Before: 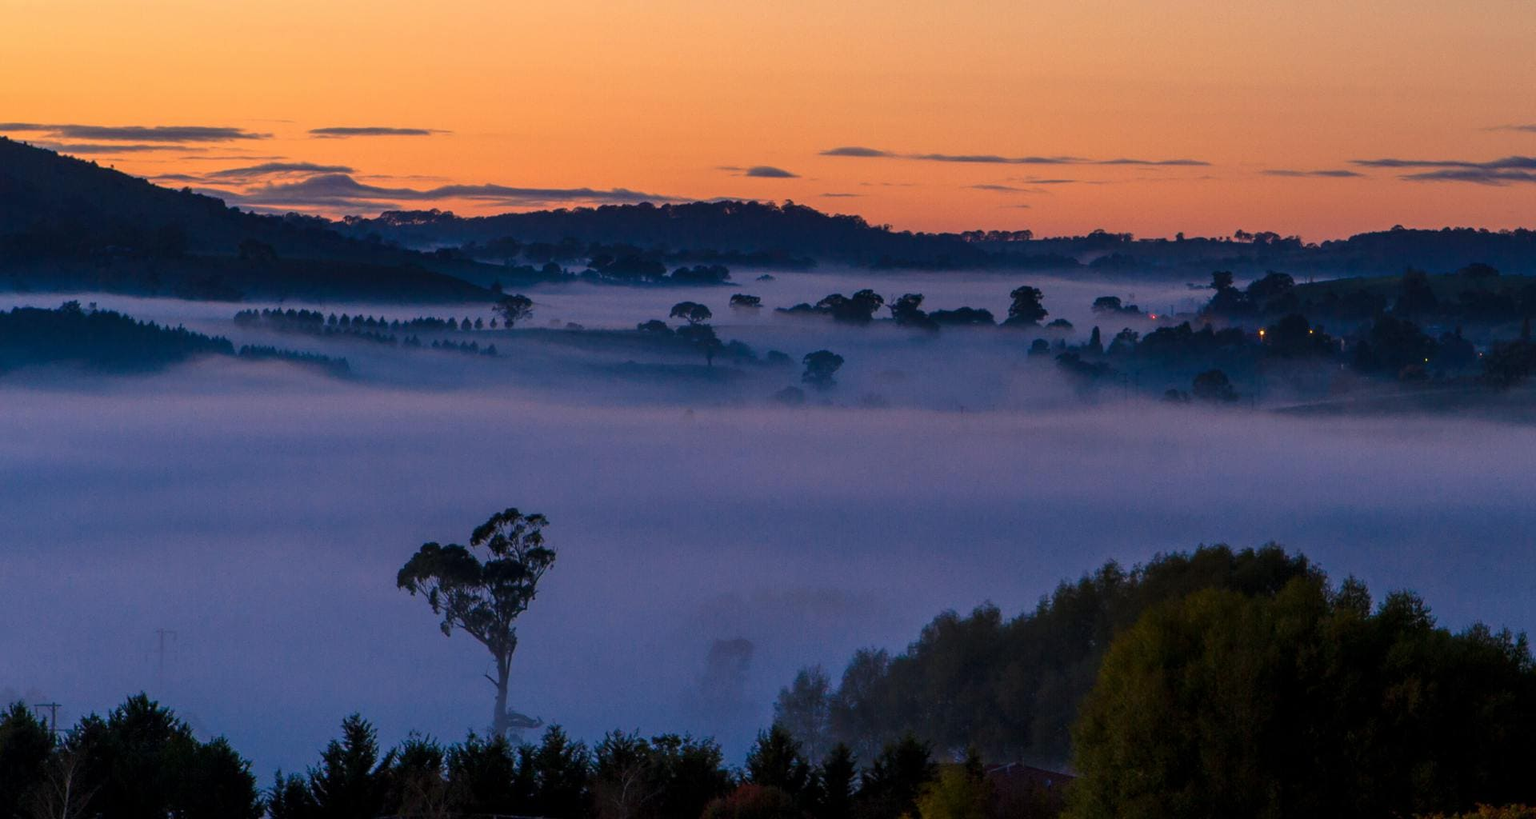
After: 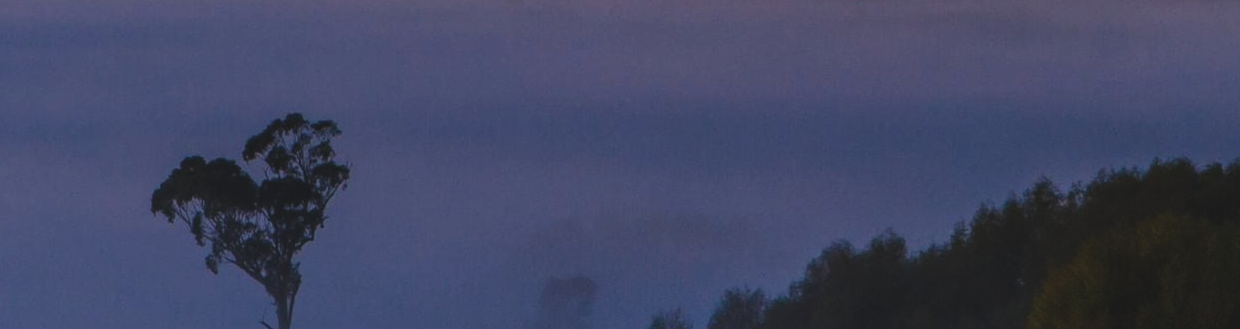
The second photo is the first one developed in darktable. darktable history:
crop: left 18.006%, top 50.991%, right 17.36%, bottom 16.872%
color correction: highlights b* -0.04, saturation 0.983
exposure: black level correction -0.015, exposure -0.518 EV, compensate exposure bias true, compensate highlight preservation false
